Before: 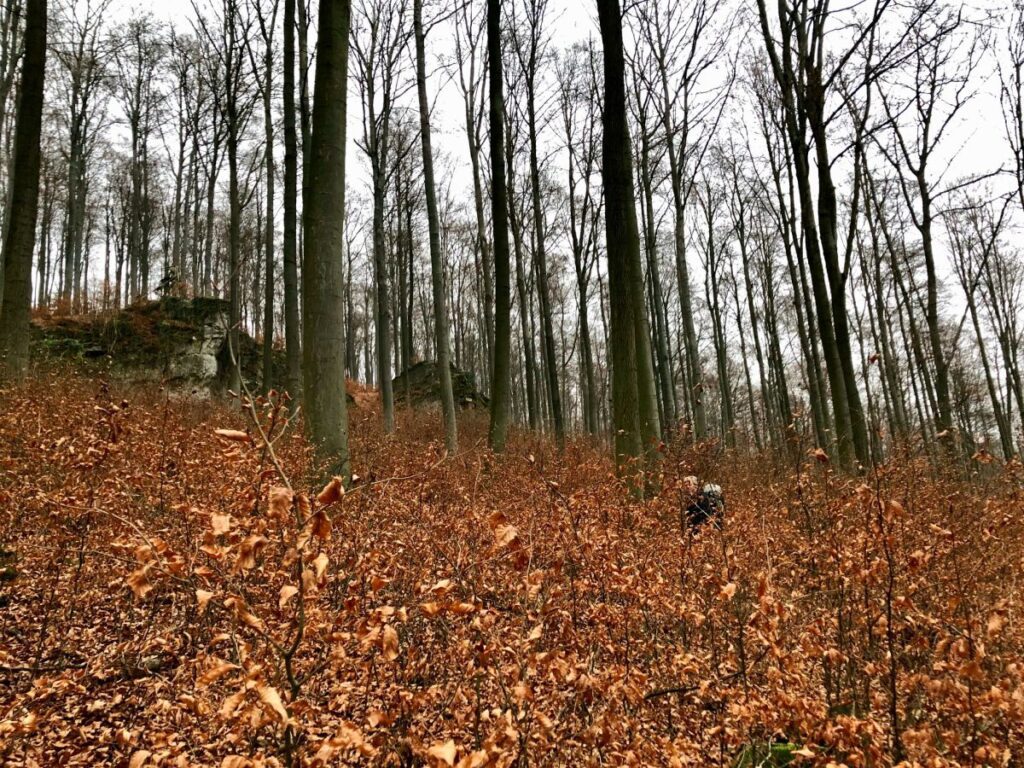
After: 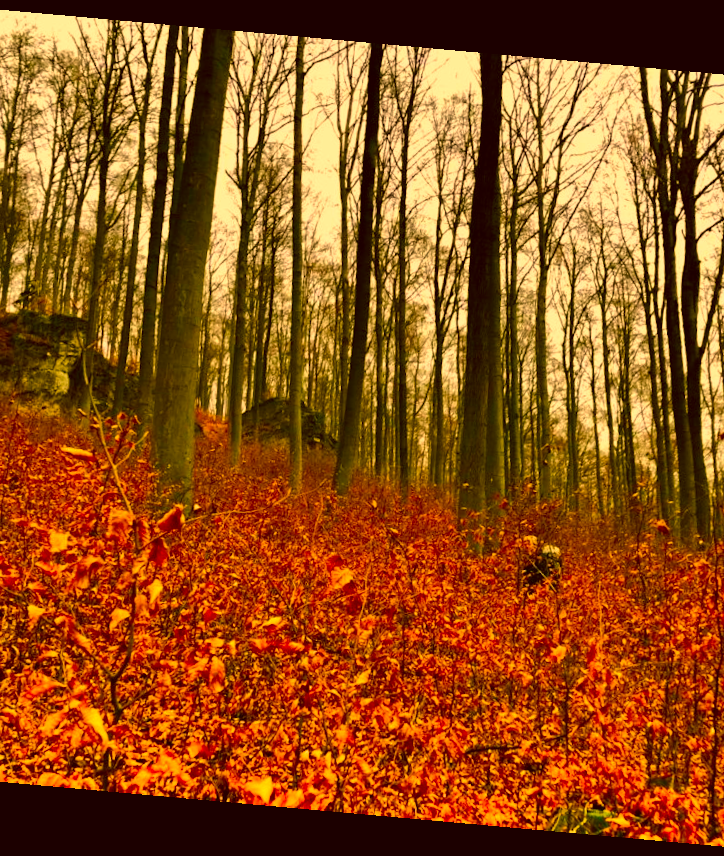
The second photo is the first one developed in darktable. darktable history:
crop: left 16.899%, right 16.556%
shadows and highlights: soften with gaussian
color correction: highlights a* 10.44, highlights b* 30.04, shadows a* 2.73, shadows b* 17.51, saturation 1.72
rotate and perspective: rotation 5.12°, automatic cropping off
